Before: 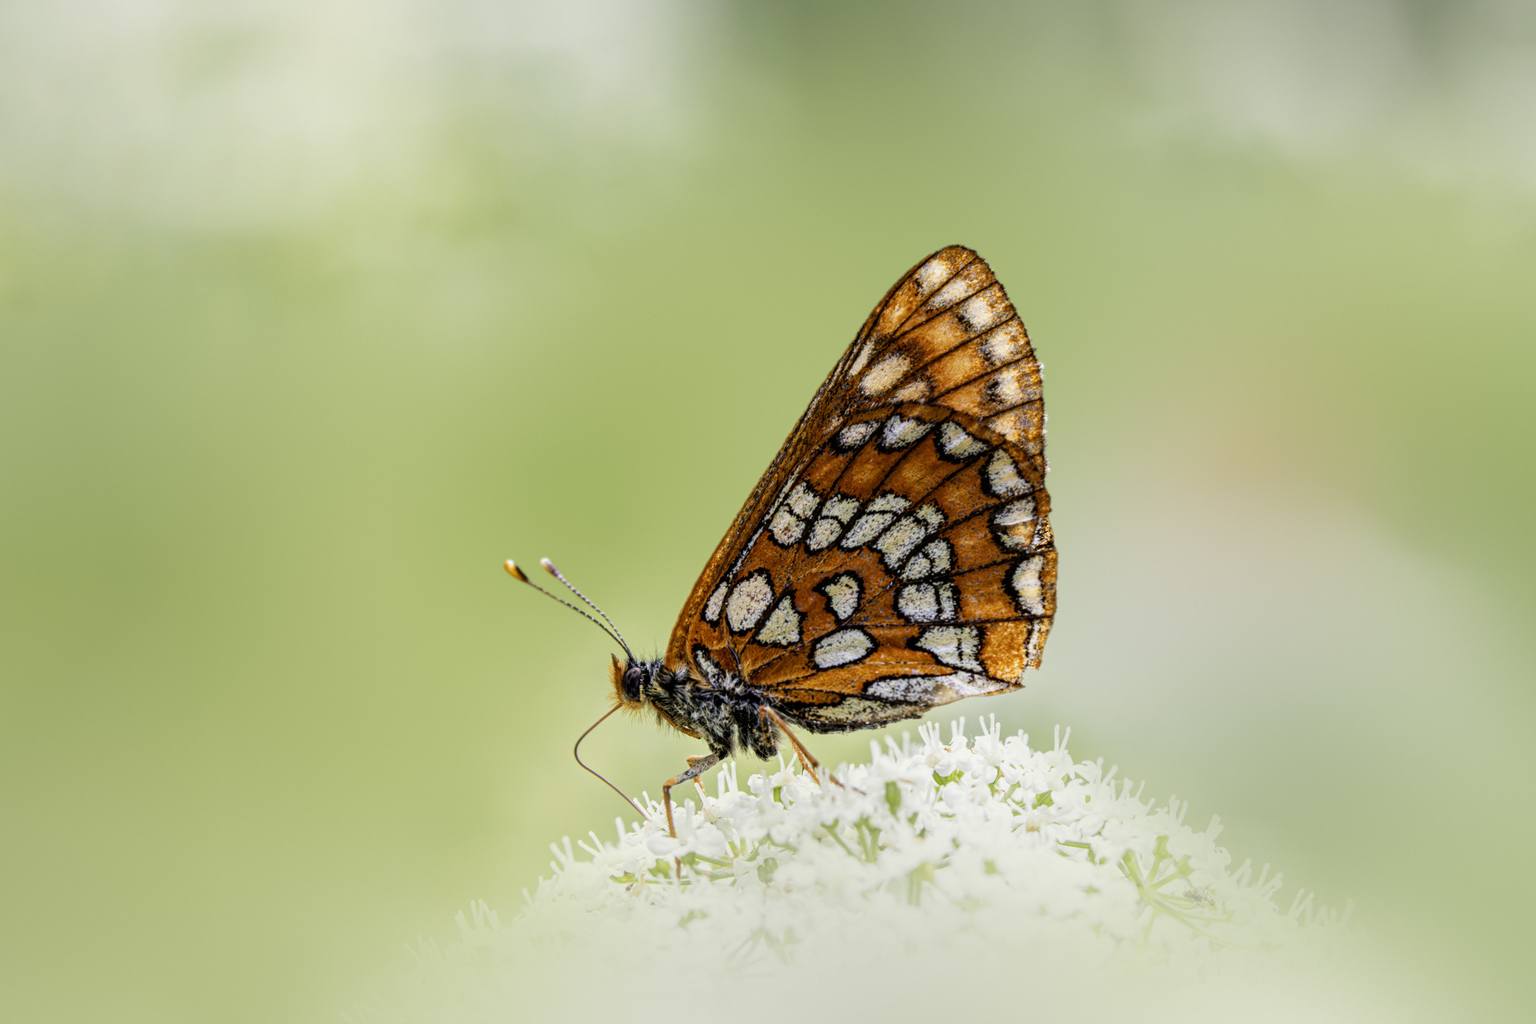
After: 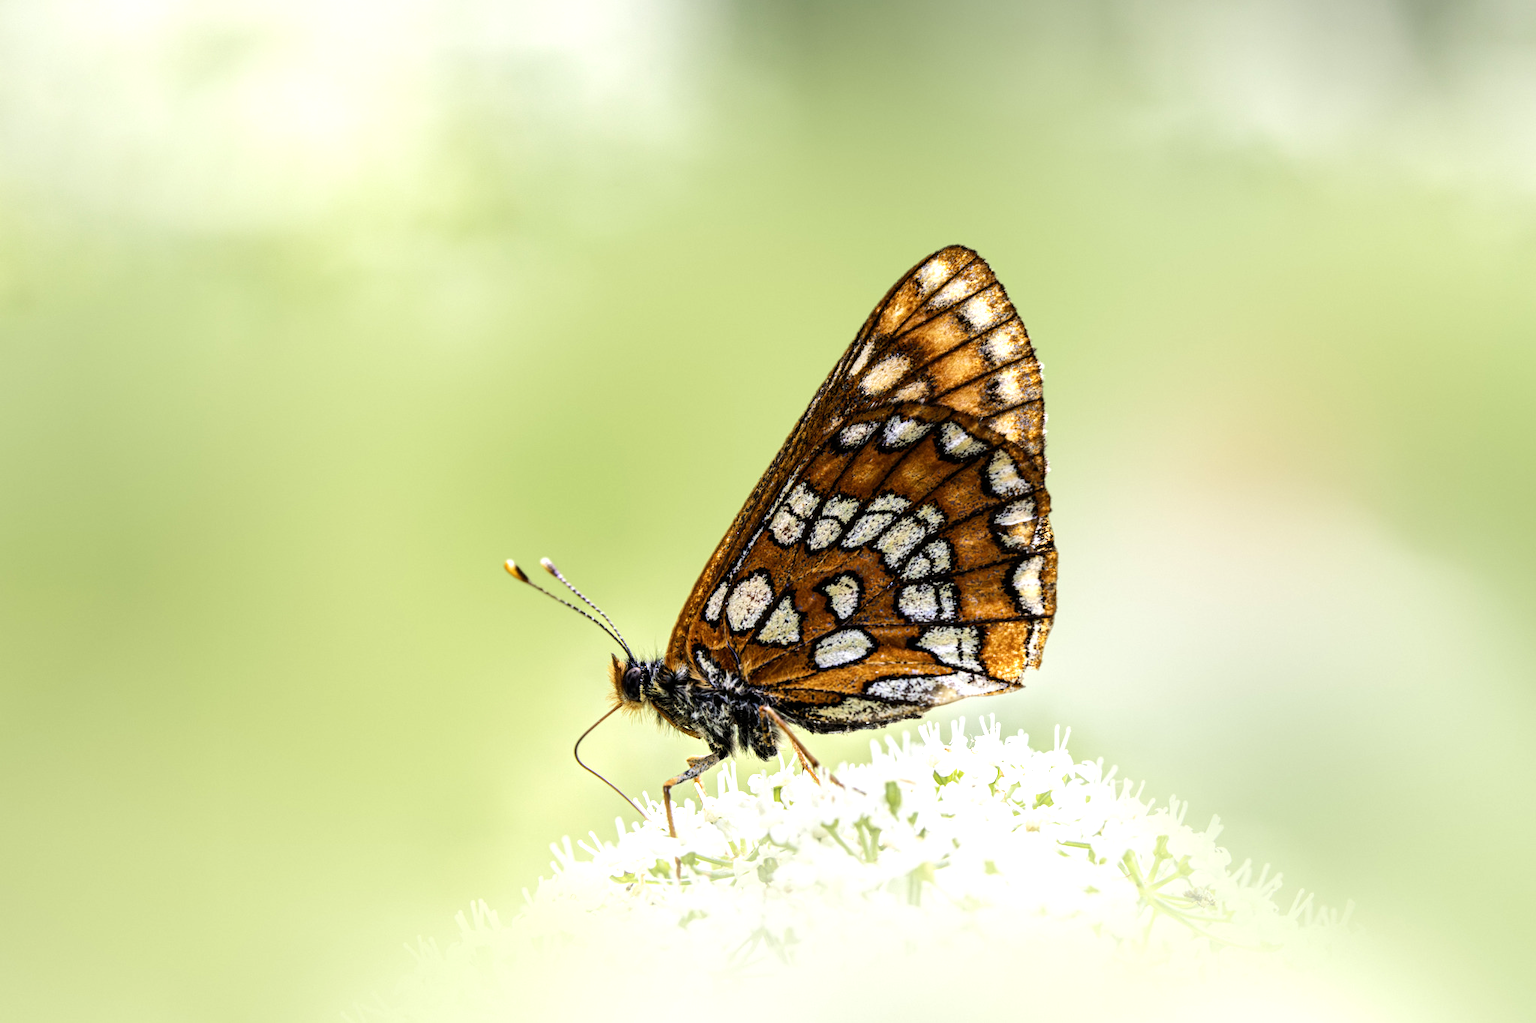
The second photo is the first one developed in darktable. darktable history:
tone equalizer: -8 EV -0.755 EV, -7 EV -0.714 EV, -6 EV -0.588 EV, -5 EV -0.394 EV, -3 EV 0.396 EV, -2 EV 0.6 EV, -1 EV 0.697 EV, +0 EV 0.78 EV, edges refinement/feathering 500, mask exposure compensation -1.57 EV, preserve details no
